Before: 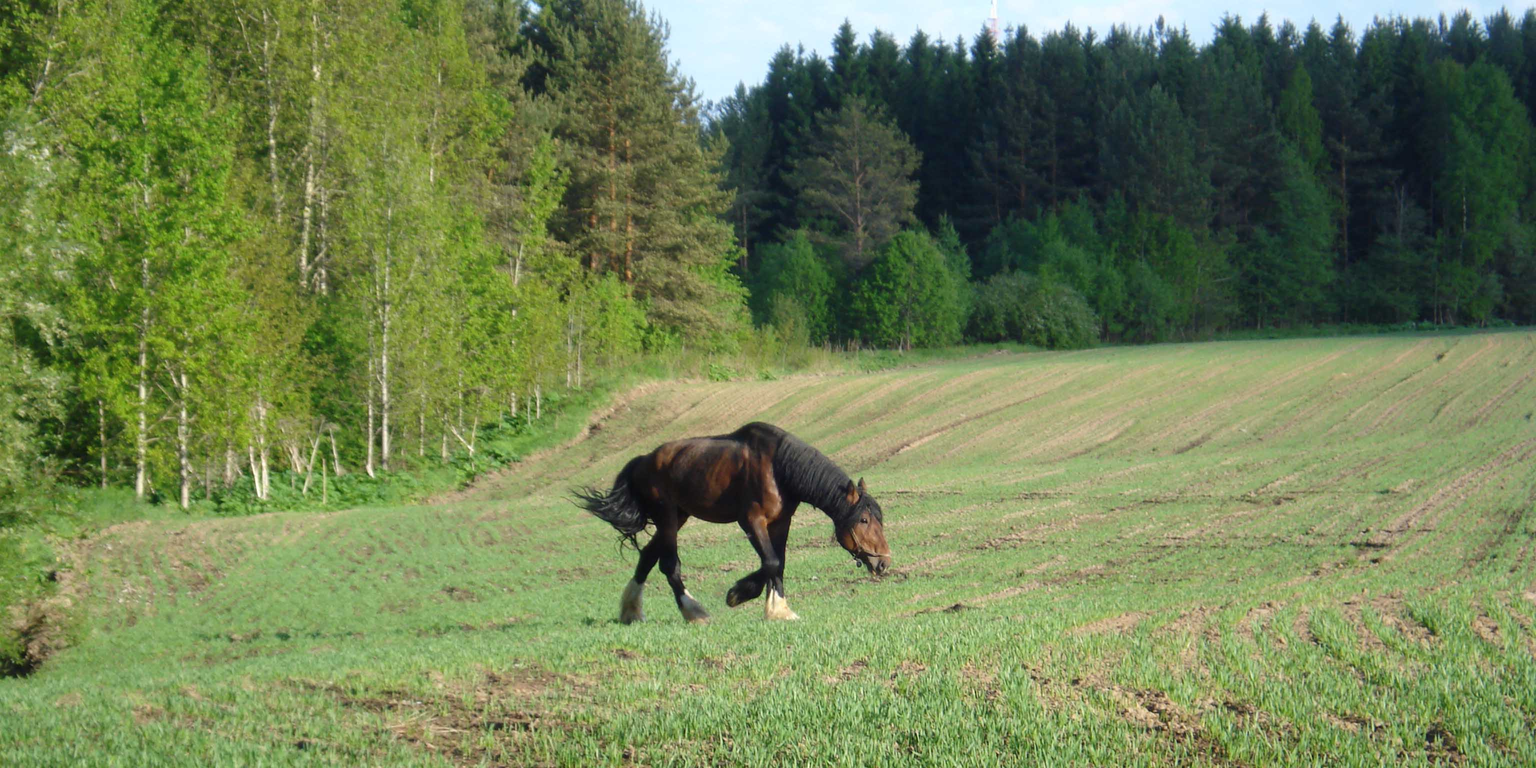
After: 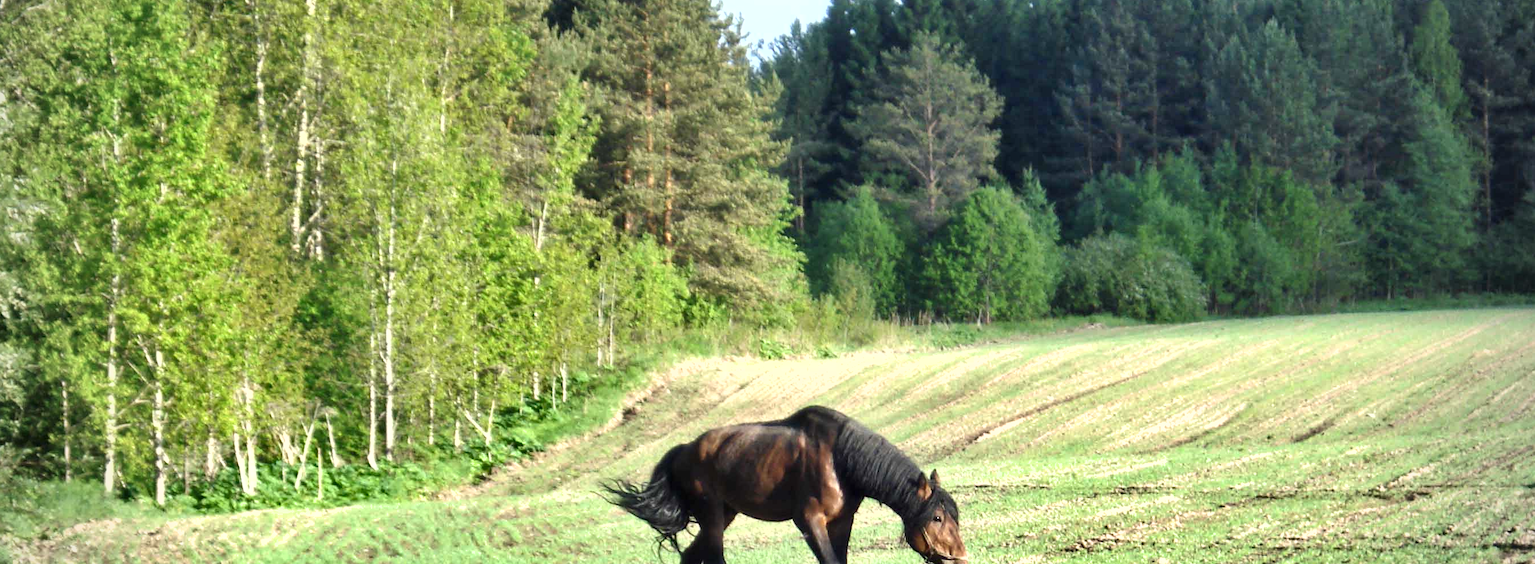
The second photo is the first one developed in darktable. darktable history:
vignetting: on, module defaults
contrast brightness saturation: saturation -0.166
shadows and highlights: soften with gaussian
crop: left 2.96%, top 8.815%, right 9.624%, bottom 26.962%
contrast equalizer: y [[0.526, 0.53, 0.532, 0.532, 0.53, 0.525], [0.5 ×6], [0.5 ×6], [0 ×6], [0 ×6]]
levels: levels [0, 0.374, 0.749]
